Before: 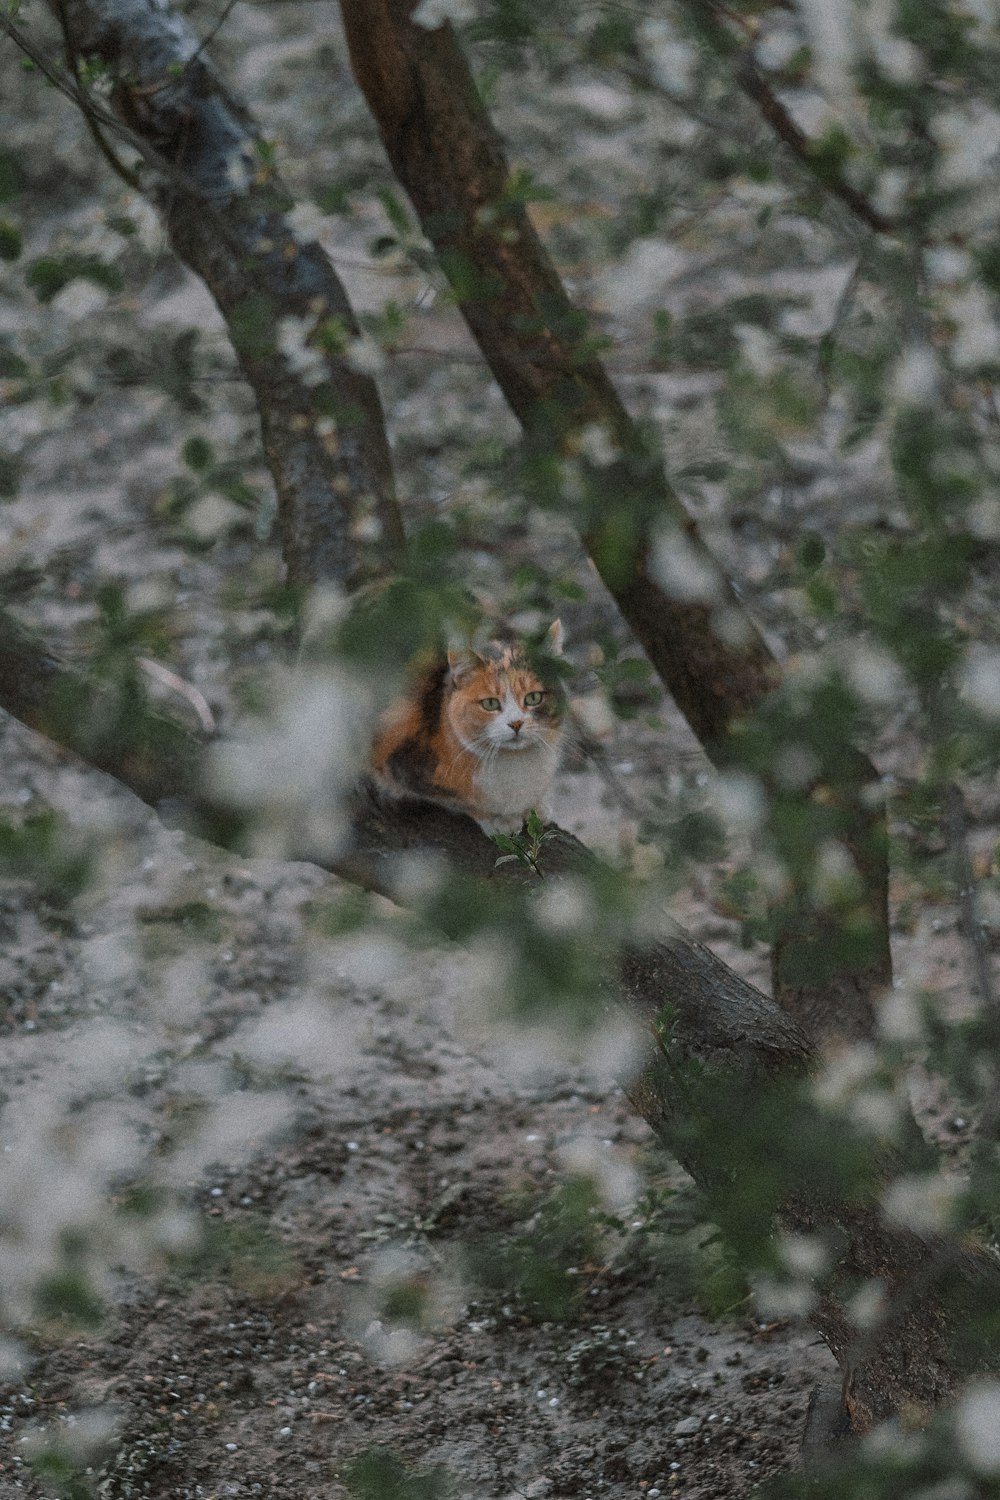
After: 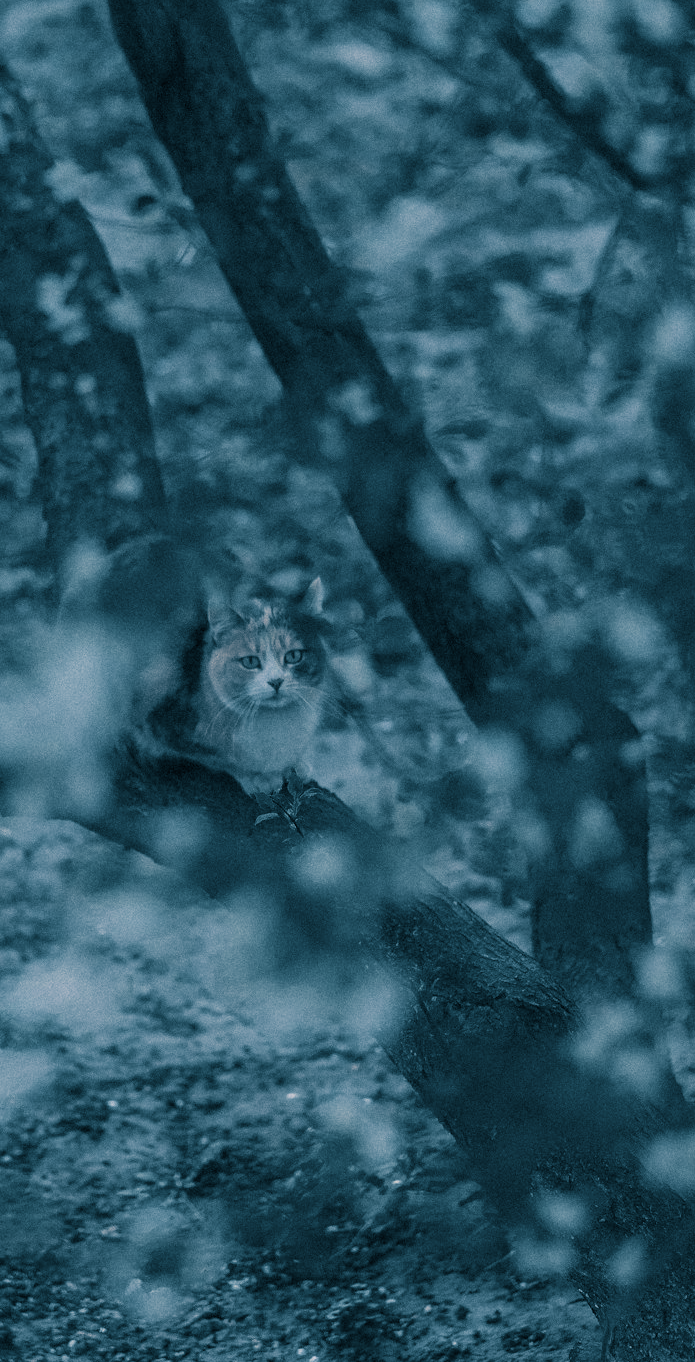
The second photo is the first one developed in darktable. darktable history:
crop and rotate: left 24.034%, top 2.838%, right 6.406%, bottom 6.299%
split-toning: shadows › hue 212.4°, balance -70
color zones: curves: ch0 [(0, 0.558) (0.143, 0.559) (0.286, 0.529) (0.429, 0.505) (0.571, 0.5) (0.714, 0.5) (0.857, 0.5) (1, 0.558)]; ch1 [(0, 0.469) (0.01, 0.469) (0.12, 0.446) (0.248, 0.469) (0.5, 0.5) (0.748, 0.5) (0.99, 0.469) (1, 0.469)]
